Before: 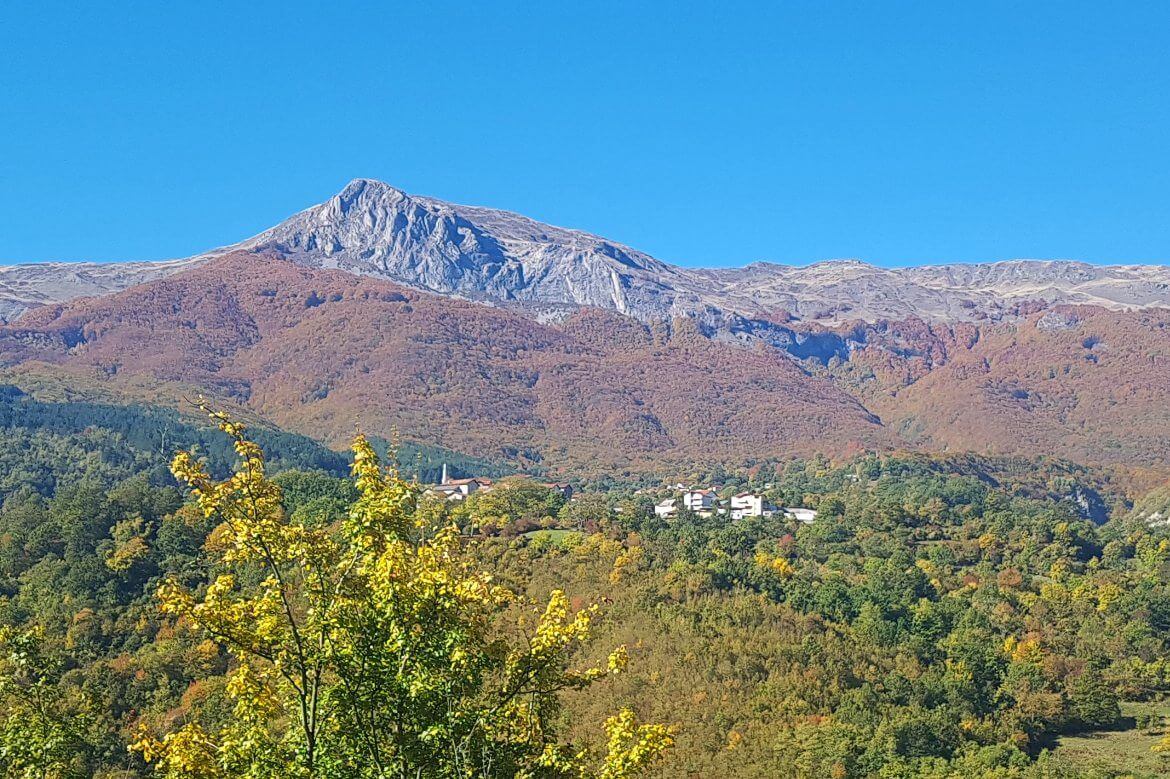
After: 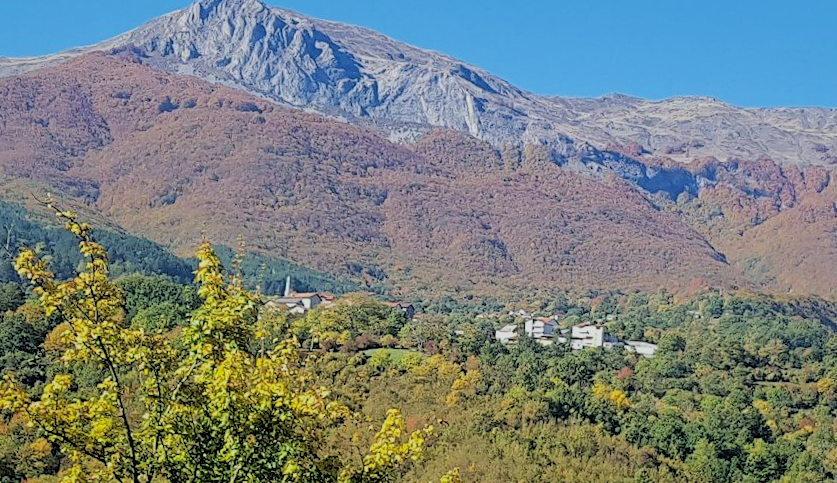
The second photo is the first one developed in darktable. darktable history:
filmic rgb: black relative exposure -3.31 EV, white relative exposure 3.45 EV, hardness 2.36, contrast 1.103
white balance: red 0.978, blue 0.999
shadows and highlights: on, module defaults
crop and rotate: angle -3.37°, left 9.79%, top 20.73%, right 12.42%, bottom 11.82%
